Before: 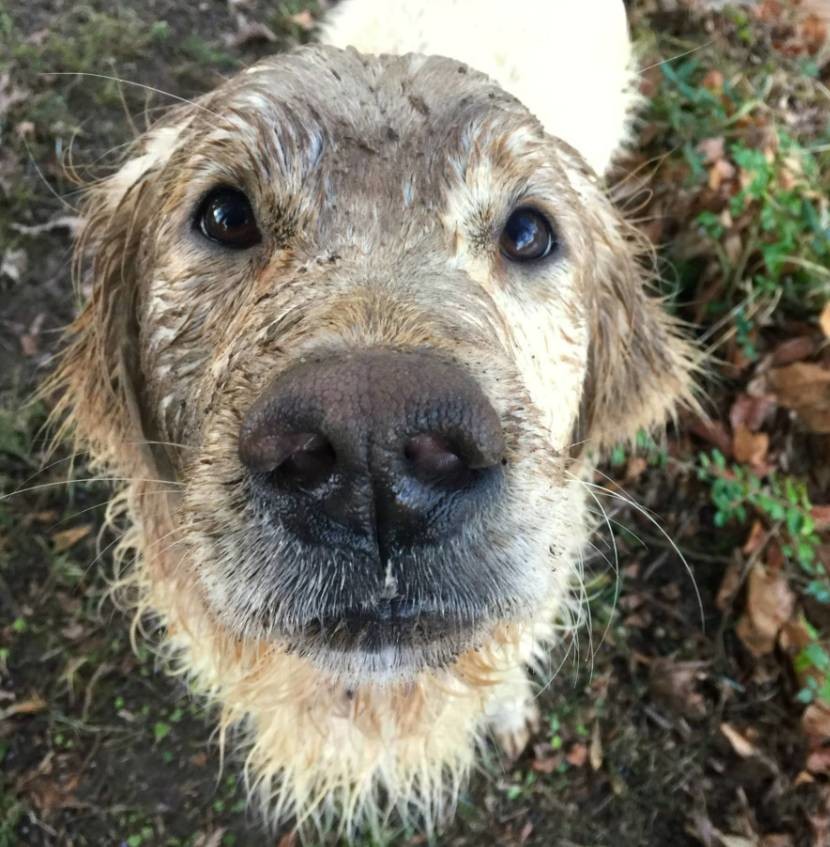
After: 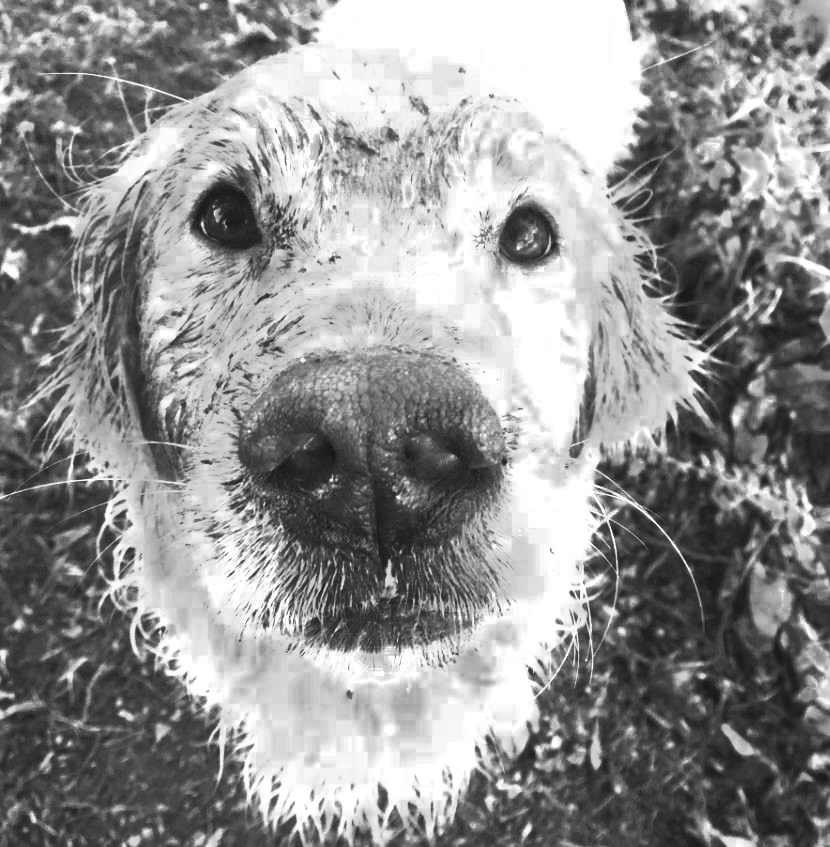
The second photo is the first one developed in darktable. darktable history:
color zones: curves: ch0 [(0.002, 0.589) (0.107, 0.484) (0.146, 0.249) (0.217, 0.352) (0.309, 0.525) (0.39, 0.404) (0.455, 0.169) (0.597, 0.055) (0.724, 0.212) (0.775, 0.691) (0.869, 0.571) (1, 0.587)]; ch1 [(0, 0) (0.143, 0) (0.286, 0) (0.429, 0) (0.571, 0) (0.714, 0) (0.857, 0)]
contrast brightness saturation: contrast 1, brightness 1, saturation 1
